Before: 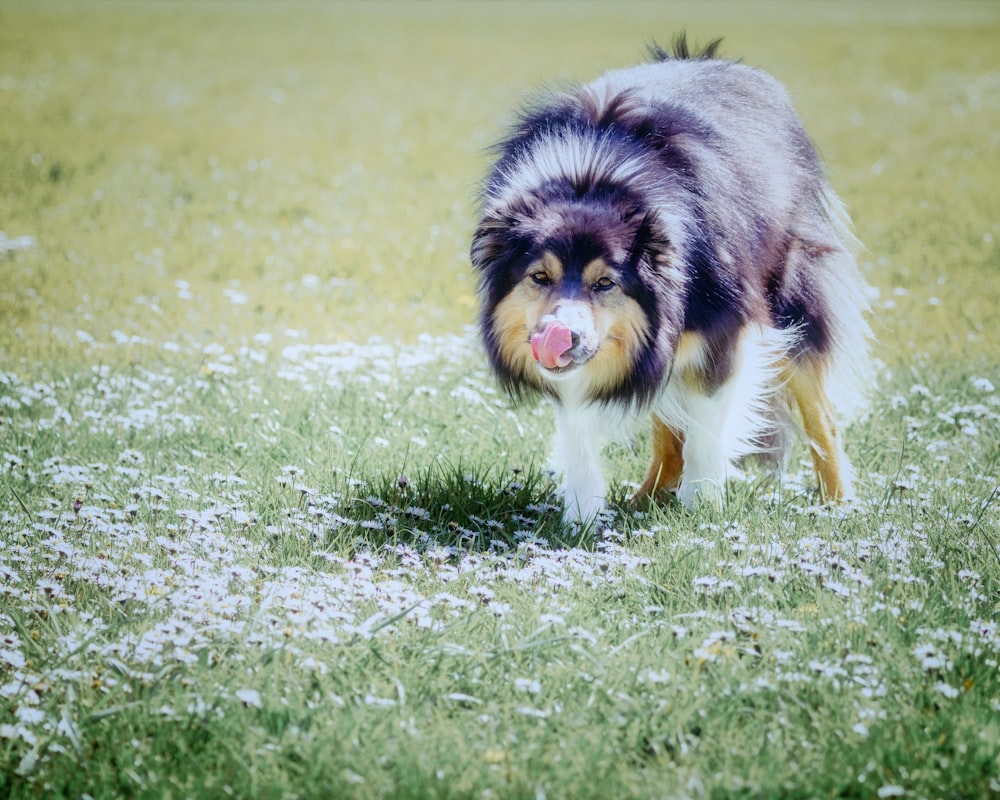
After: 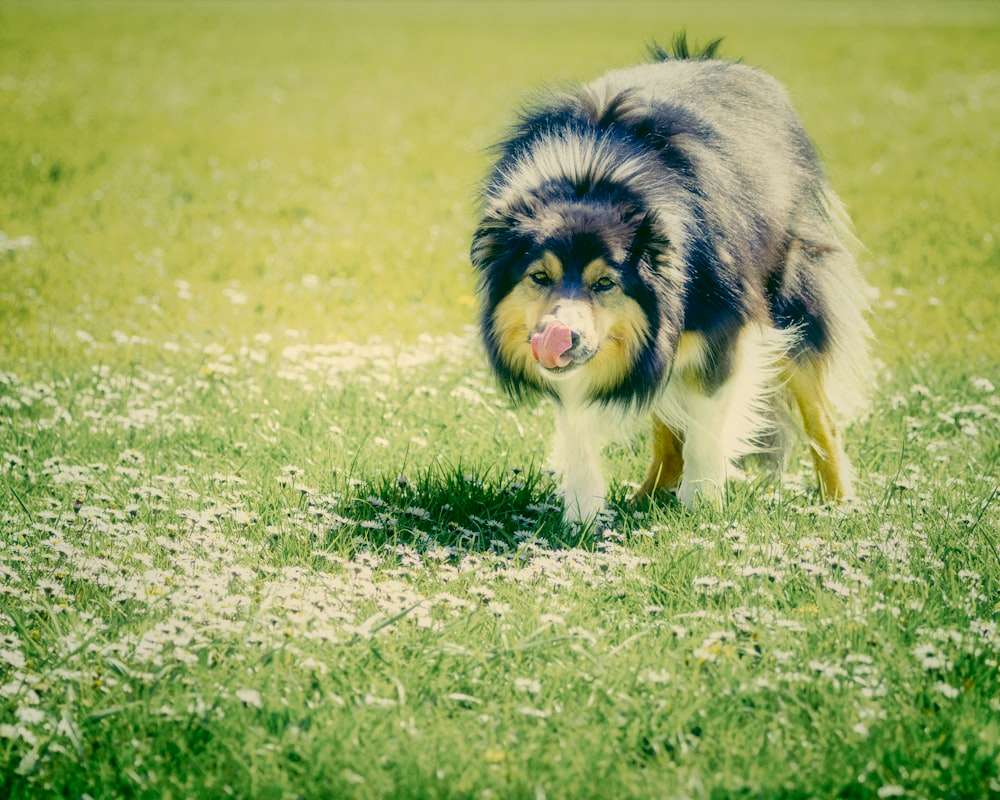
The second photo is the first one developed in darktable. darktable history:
color correction: highlights a* 5.63, highlights b* 32.95, shadows a* -26.32, shadows b* 3.93
